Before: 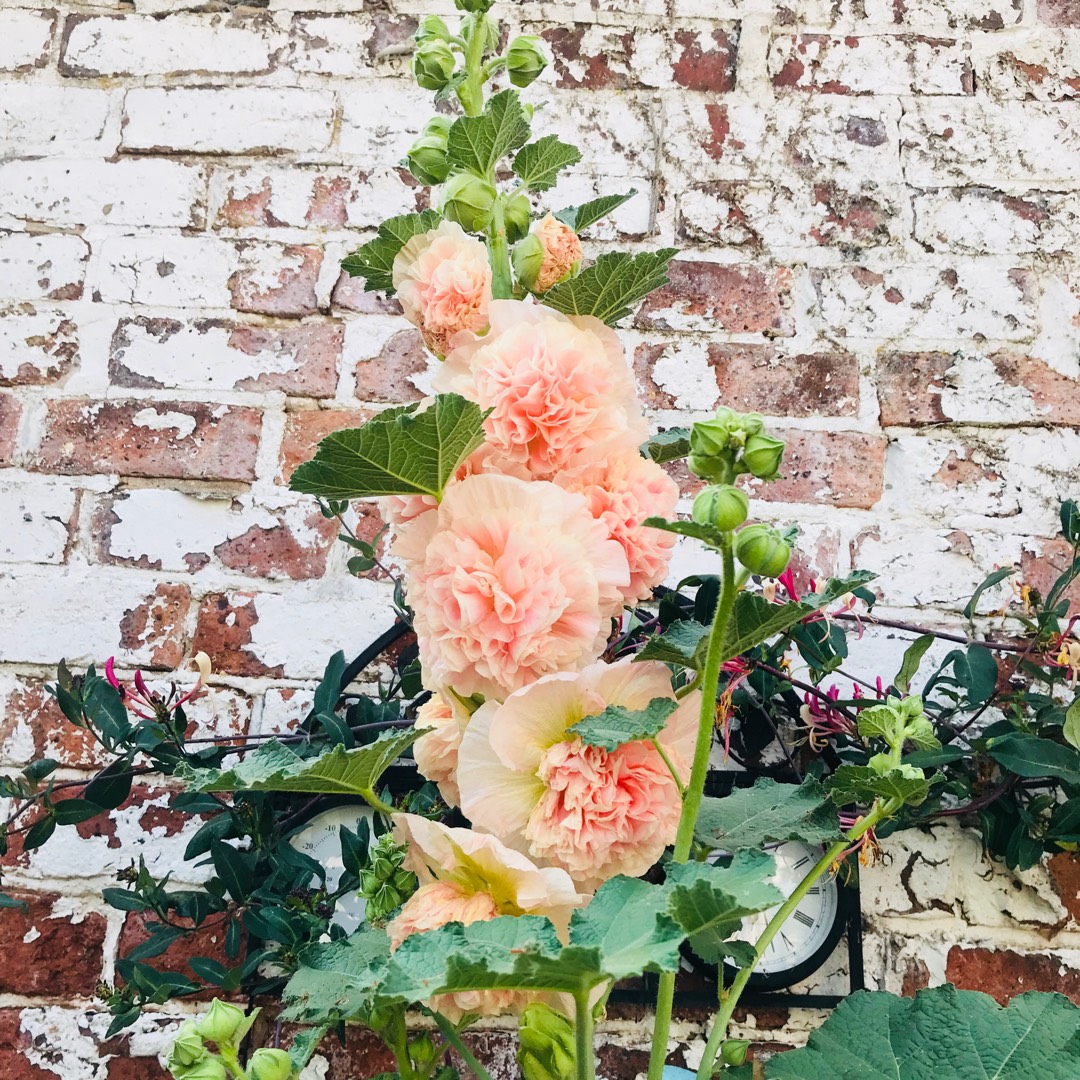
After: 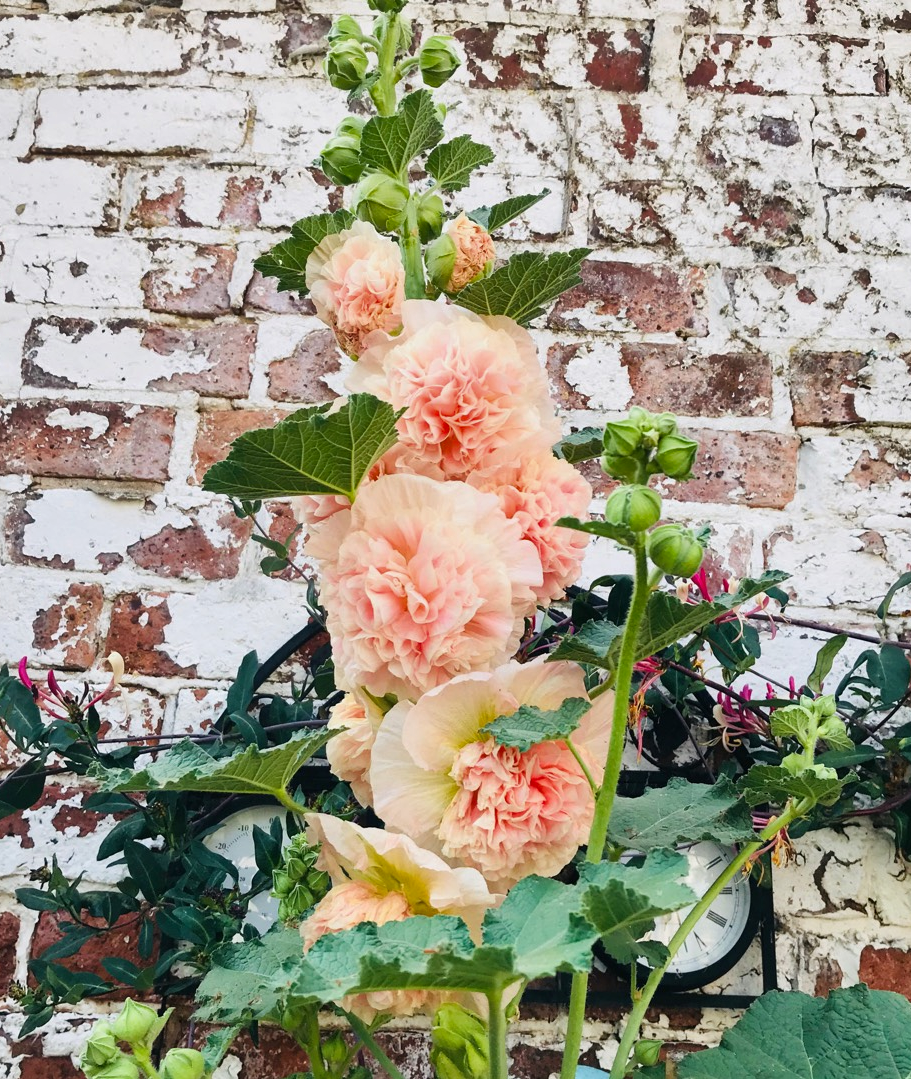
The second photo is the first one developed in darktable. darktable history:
shadows and highlights: low approximation 0.01, soften with gaussian
crop: left 8.063%, right 7.499%
